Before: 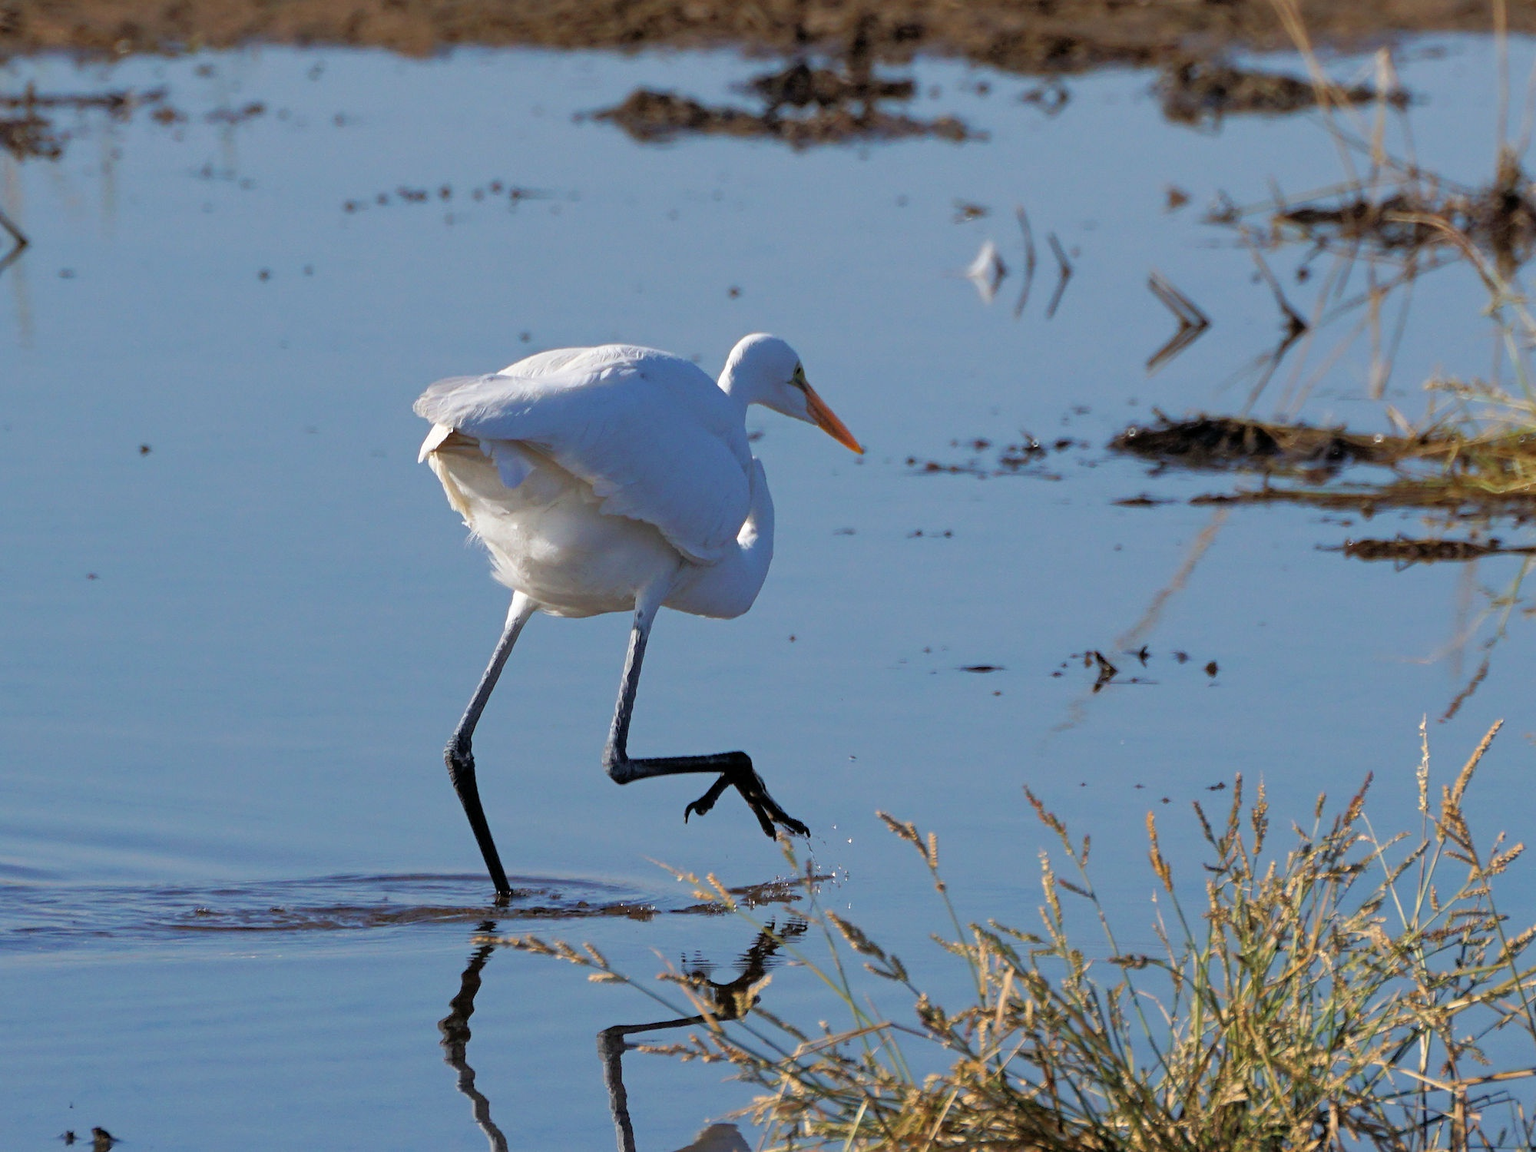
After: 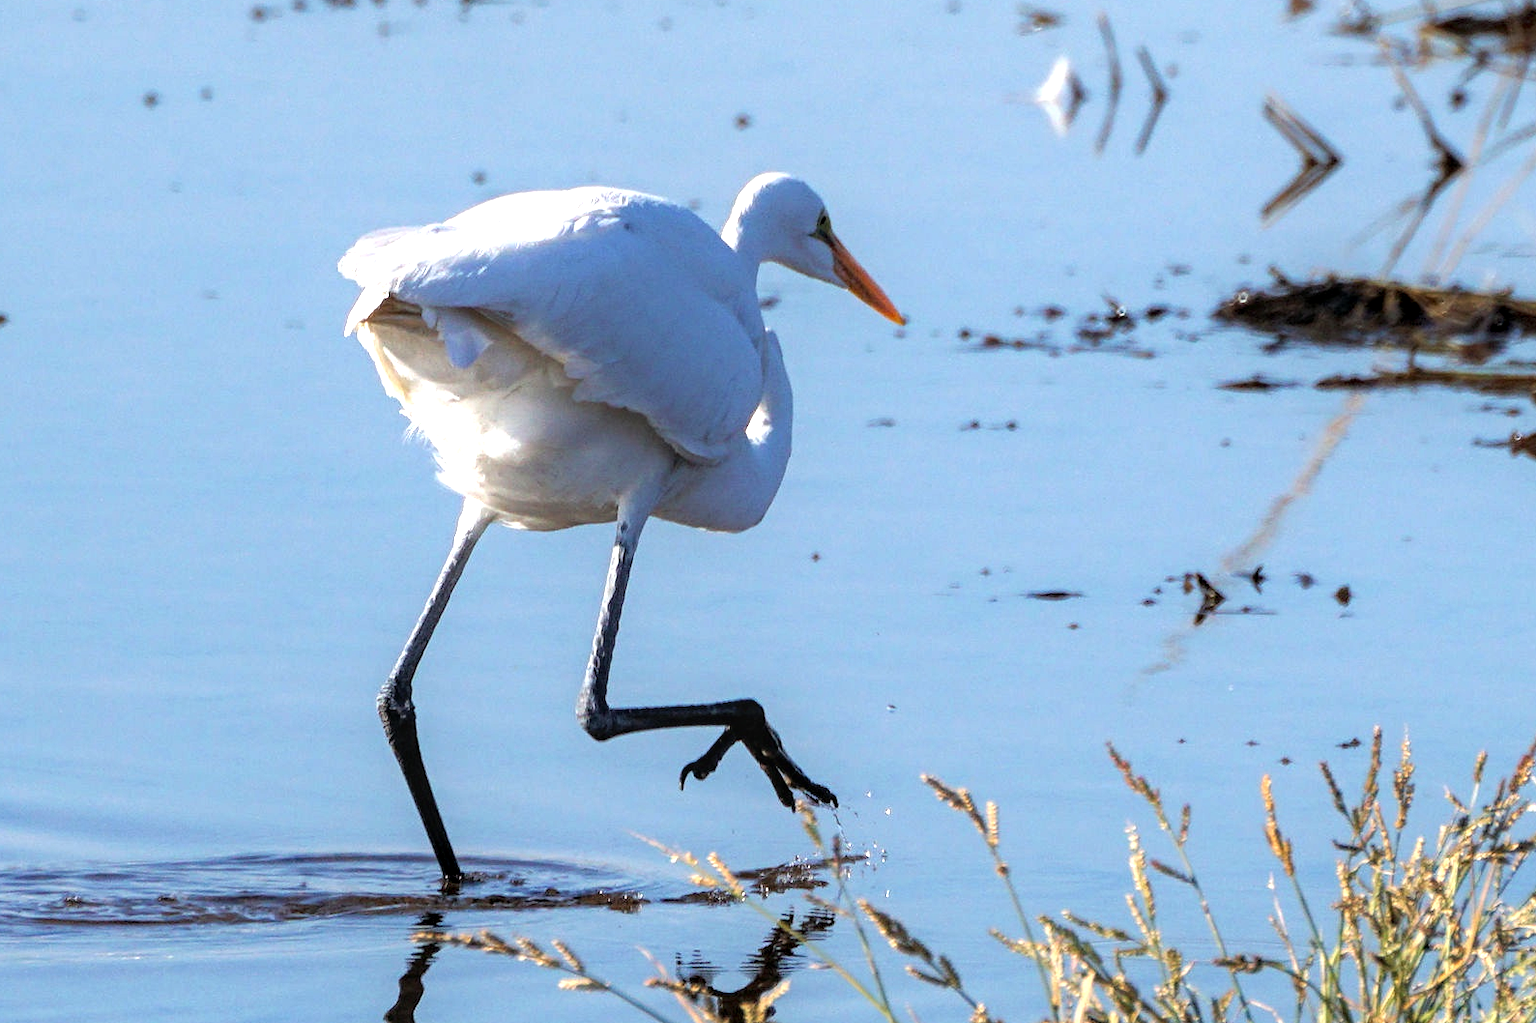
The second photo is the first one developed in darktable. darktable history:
local contrast: detail 130%
exposure: exposure 0.297 EV, compensate highlight preservation false
crop: left 9.413%, top 17.036%, right 11.121%, bottom 12.359%
tone equalizer: -8 EV 0.001 EV, -7 EV -0.002 EV, -6 EV 0.002 EV, -5 EV -0.065 EV, -4 EV -0.117 EV, -3 EV -0.192 EV, -2 EV 0.255 EV, -1 EV 0.723 EV, +0 EV 0.51 EV, mask exposure compensation -0.492 EV
